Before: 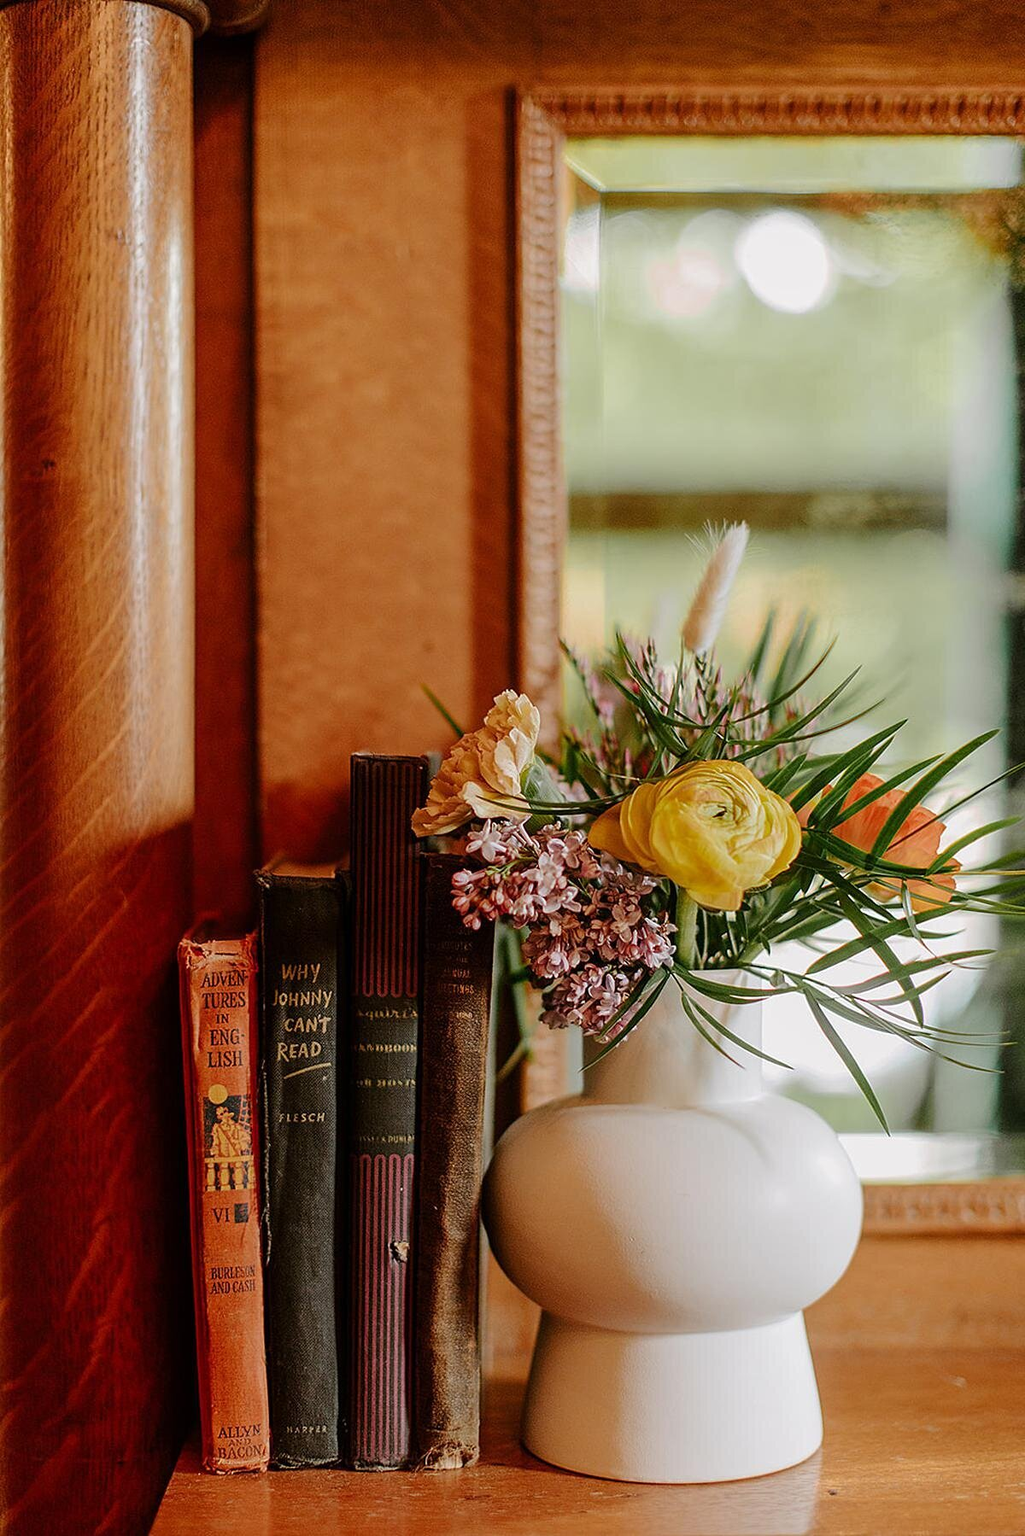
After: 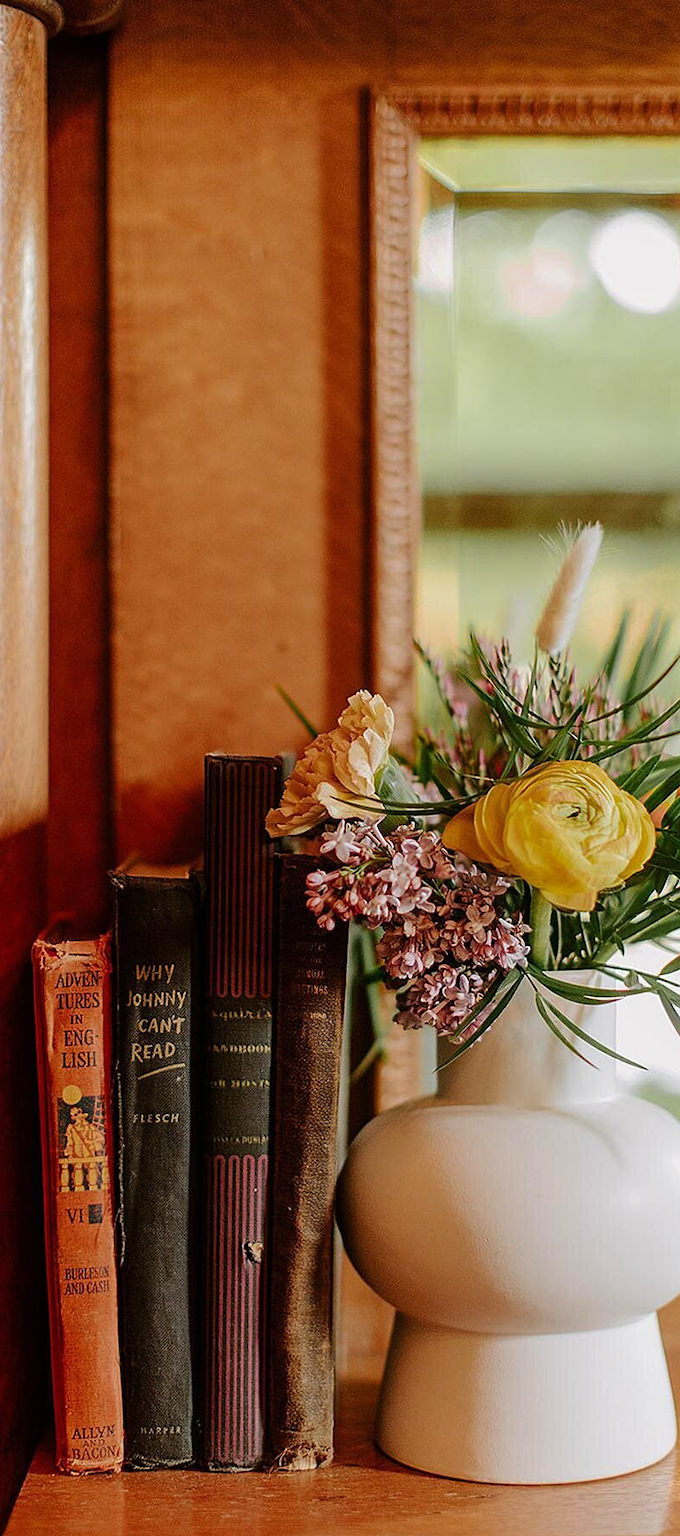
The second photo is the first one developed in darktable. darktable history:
velvia: strength 14.66%
crop and rotate: left 14.297%, right 19.245%
